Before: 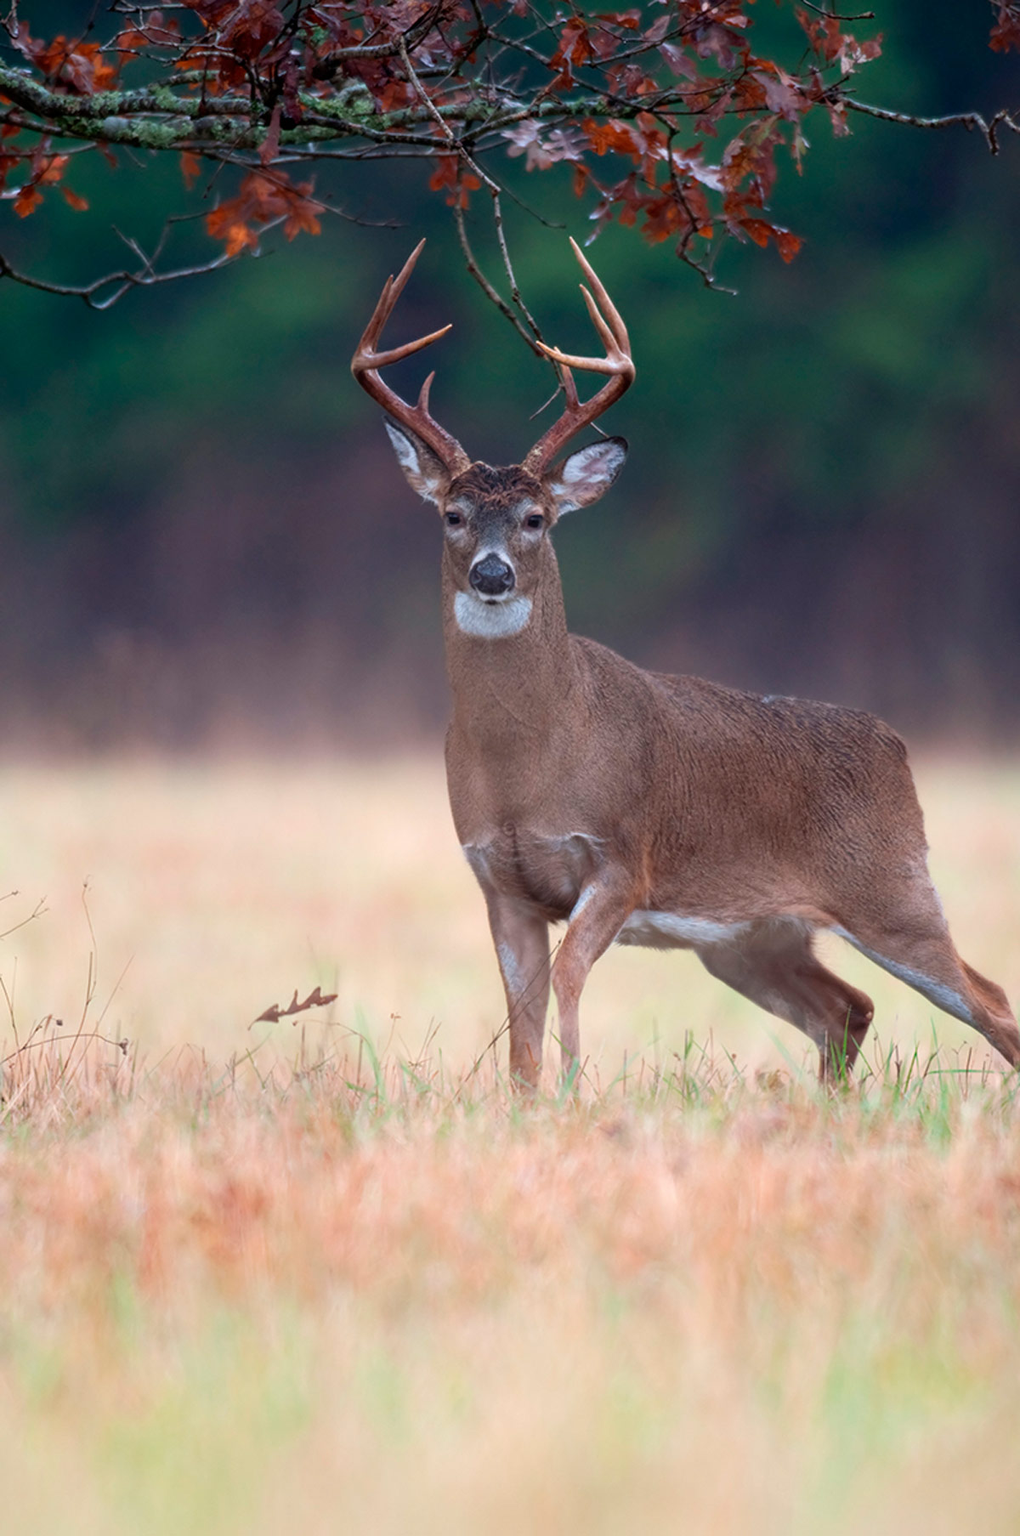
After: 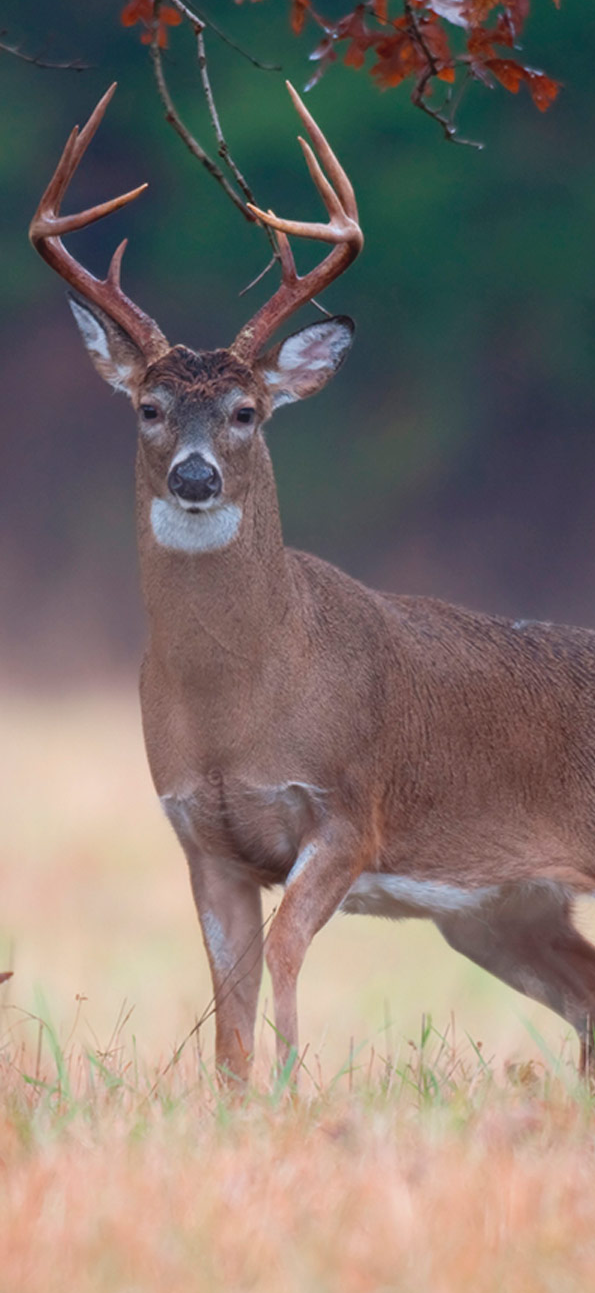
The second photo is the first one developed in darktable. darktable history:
contrast brightness saturation: contrast -0.126
crop: left 32.035%, top 10.974%, right 18.357%, bottom 17.425%
